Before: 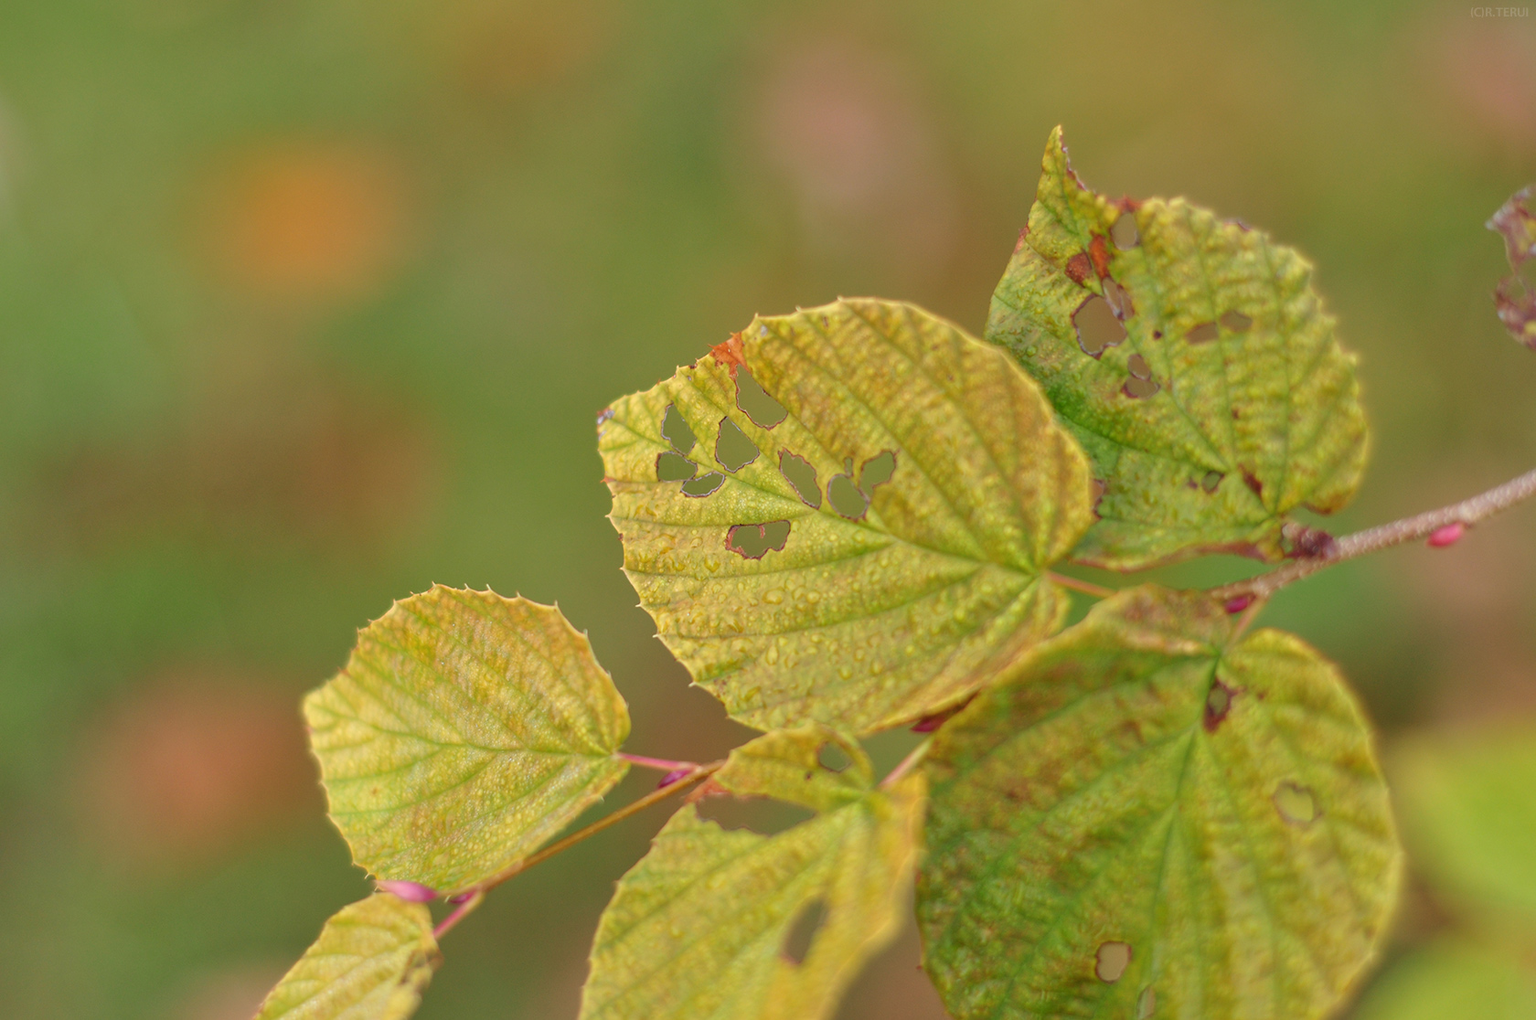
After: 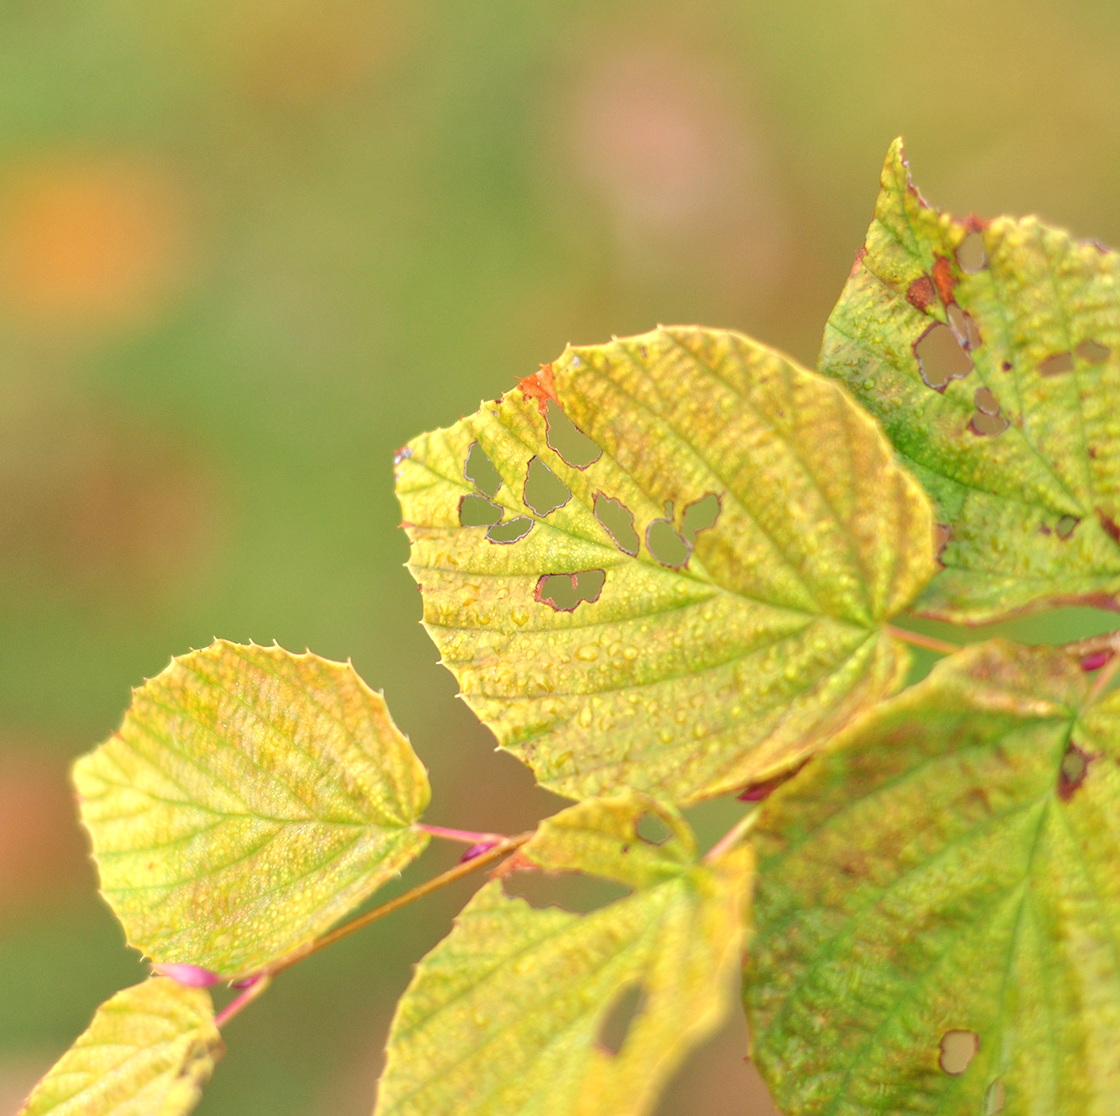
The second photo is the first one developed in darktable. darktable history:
exposure: exposure 0.722 EV, compensate highlight preservation false
crop and rotate: left 15.446%, right 17.836%
